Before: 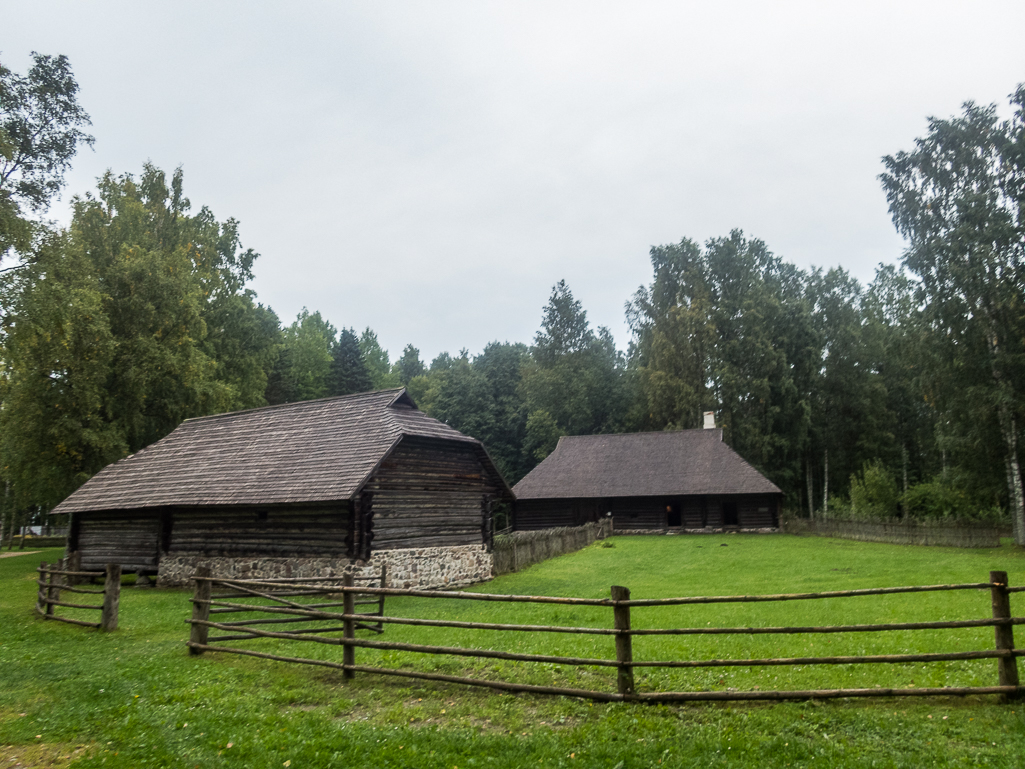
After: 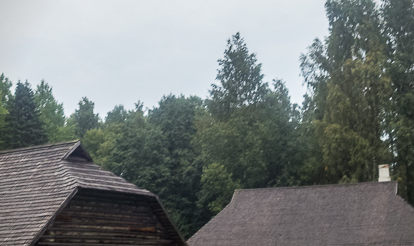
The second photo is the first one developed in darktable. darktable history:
crop: left 31.751%, top 32.172%, right 27.8%, bottom 35.83%
vignetting: fall-off start 91.19%
